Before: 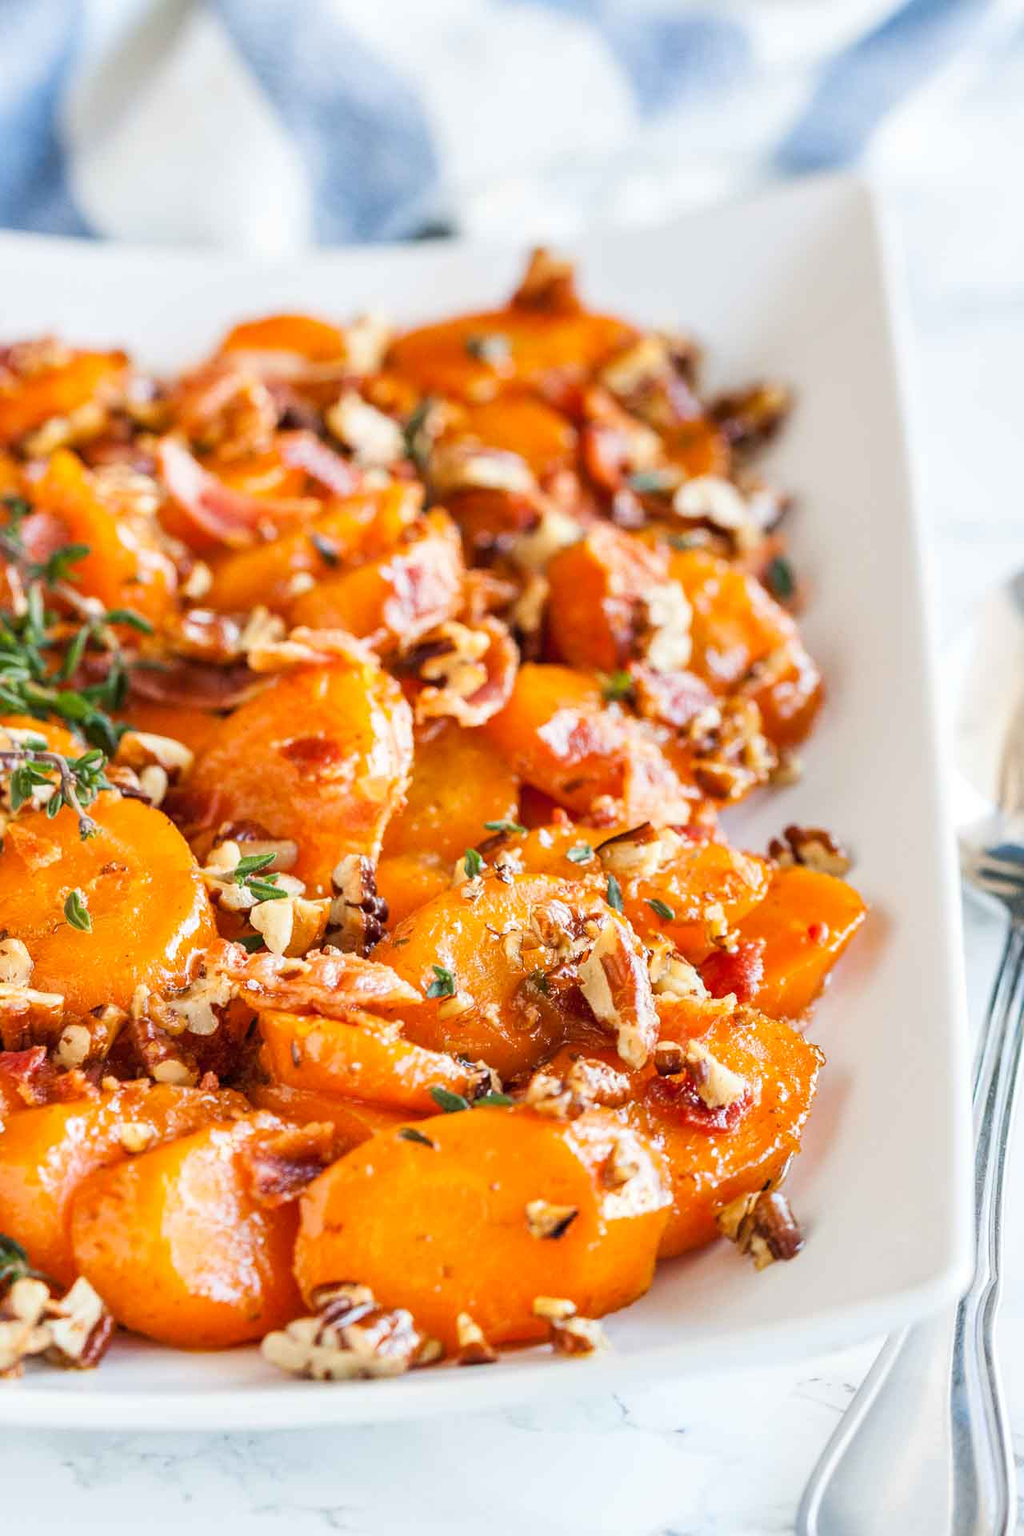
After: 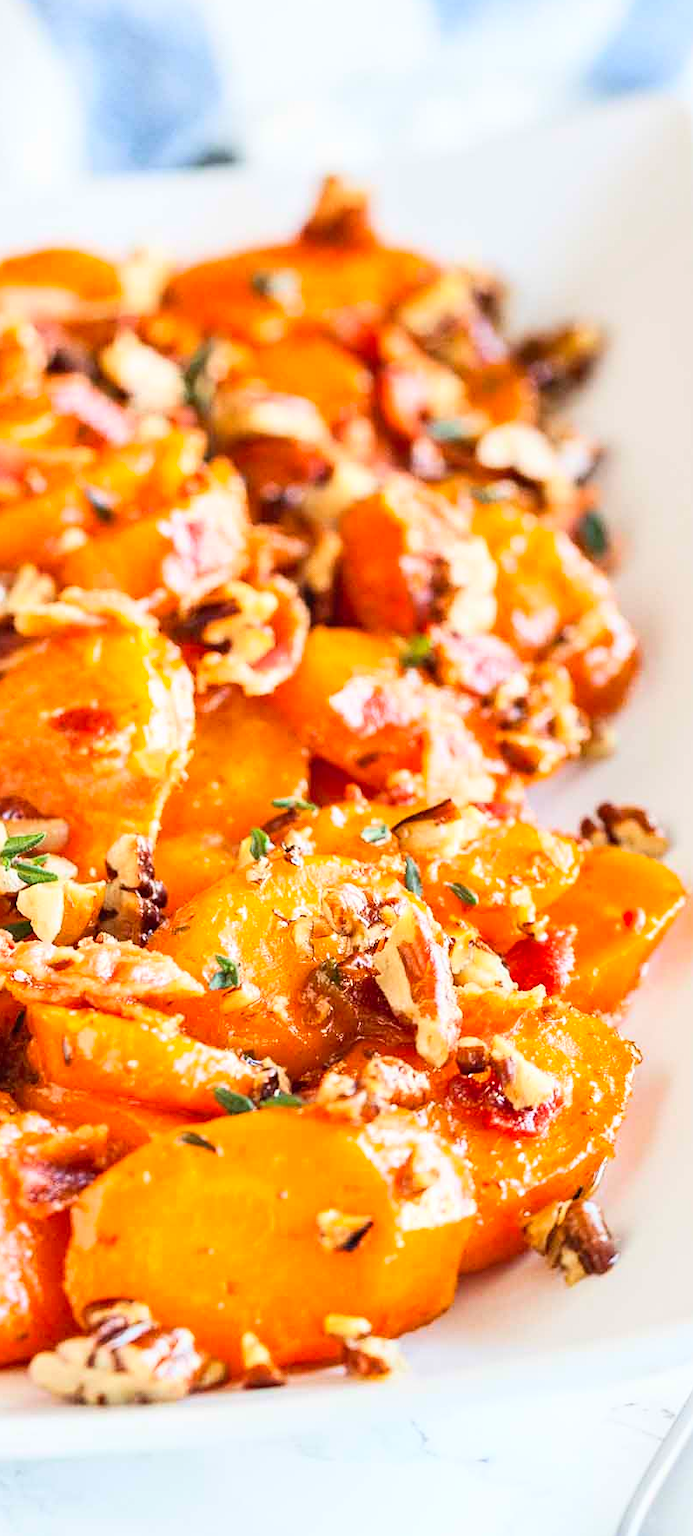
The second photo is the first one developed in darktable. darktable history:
sharpen: amount 0.2
crop and rotate: left 22.918%, top 5.629%, right 14.711%, bottom 2.247%
contrast brightness saturation: contrast 0.2, brightness 0.16, saturation 0.22
